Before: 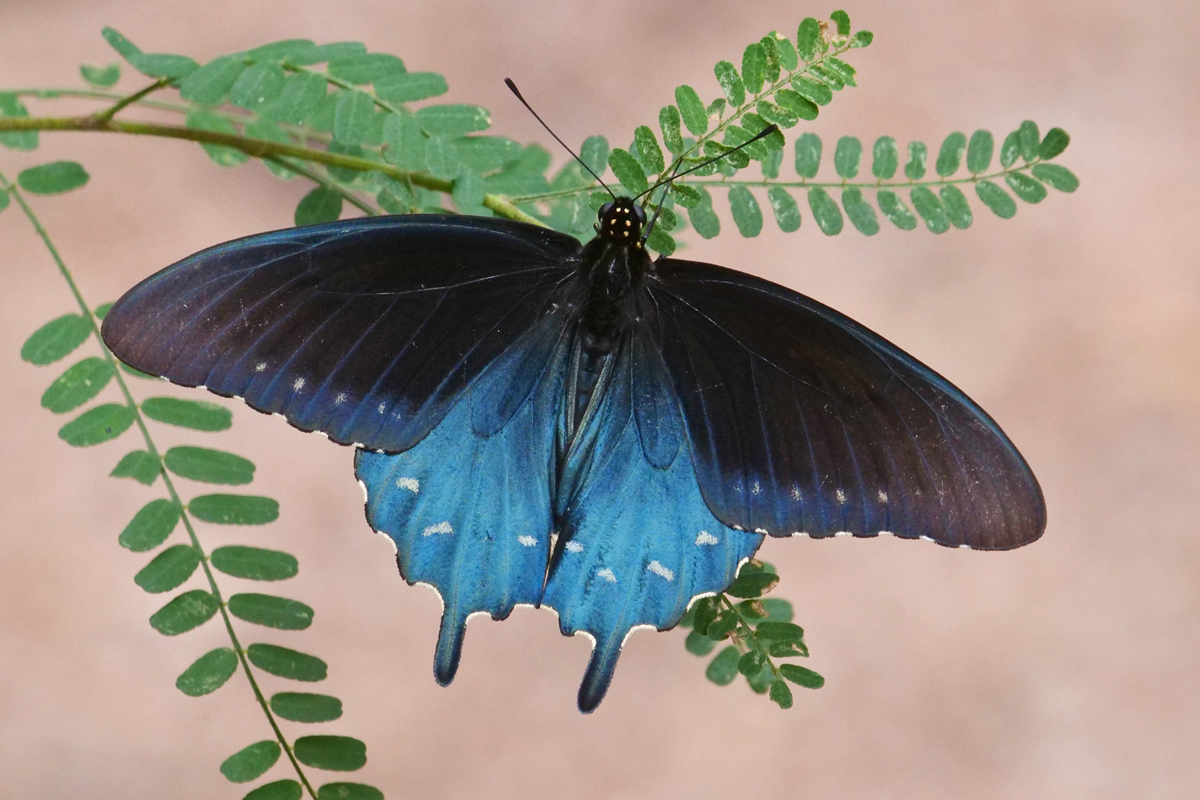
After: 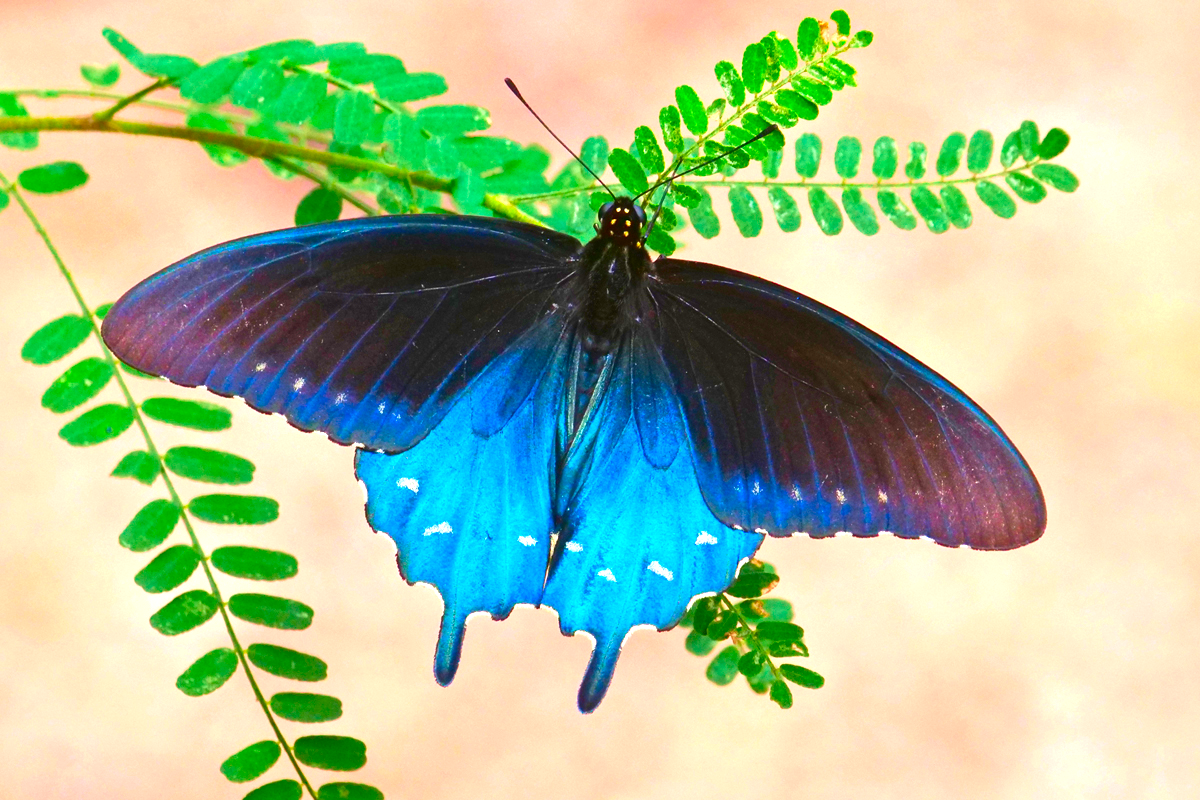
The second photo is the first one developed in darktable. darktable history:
exposure: exposure 0.946 EV, compensate highlight preservation false
velvia: on, module defaults
color correction: highlights b* -0.006, saturation 2.14
